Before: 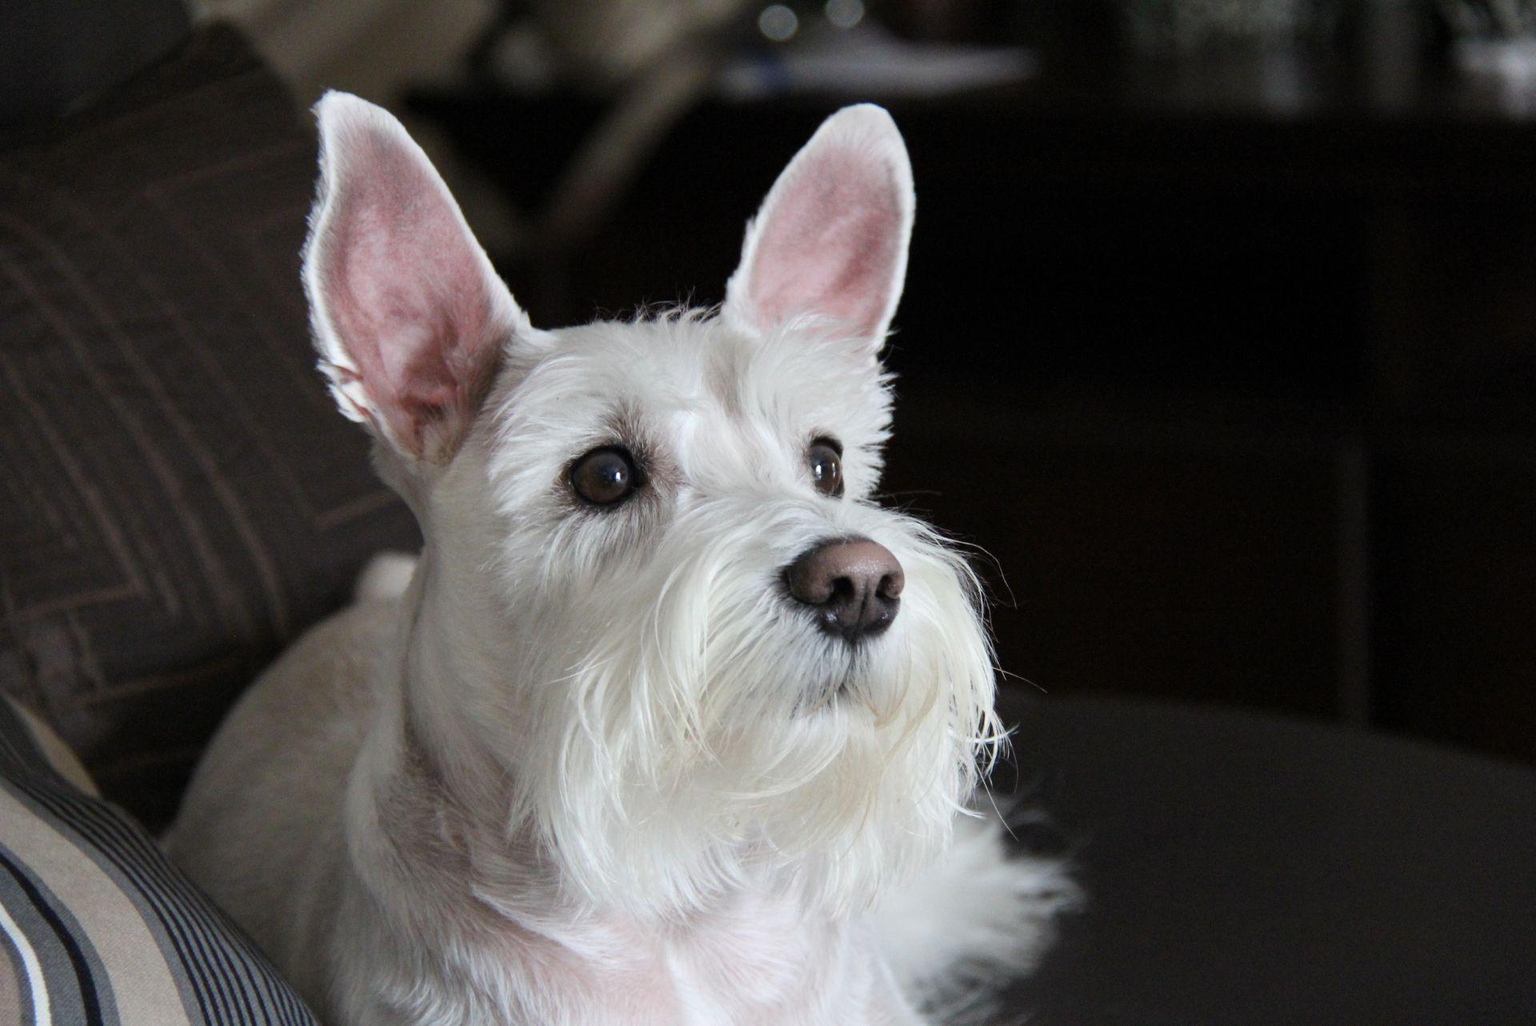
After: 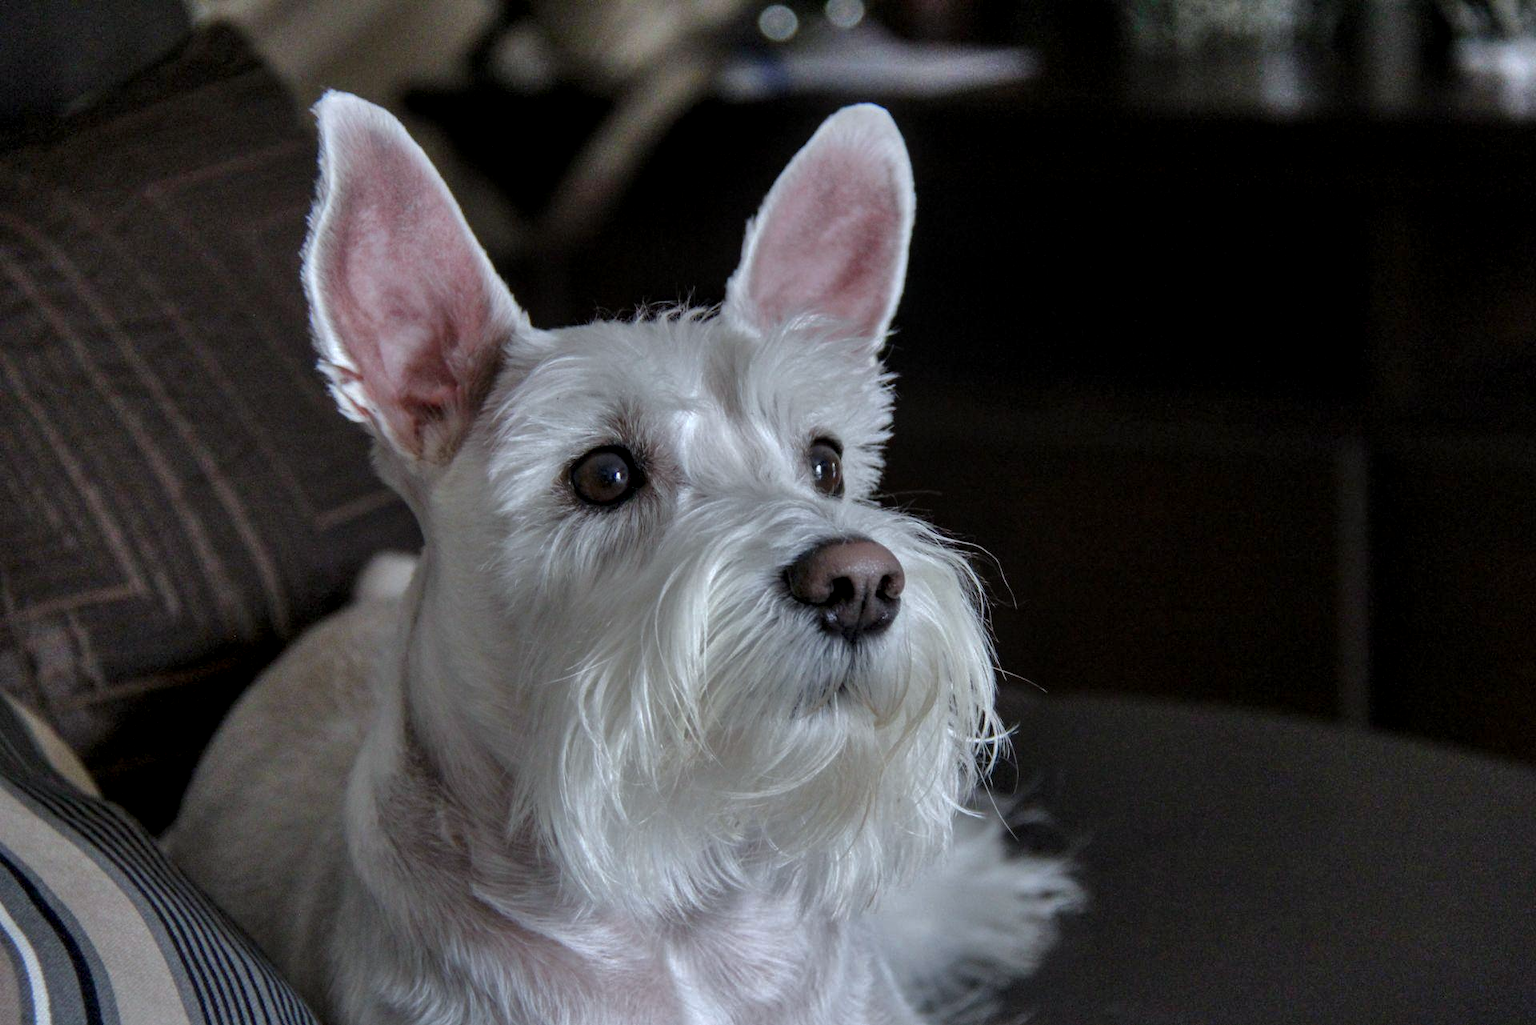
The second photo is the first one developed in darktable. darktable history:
shadows and highlights: soften with gaussian
white balance: red 0.974, blue 1.044
contrast brightness saturation: contrast 0.04, saturation 0.16
local contrast: highlights 61%, detail 143%, midtone range 0.428
base curve: curves: ch0 [(0, 0) (0.826, 0.587) (1, 1)]
